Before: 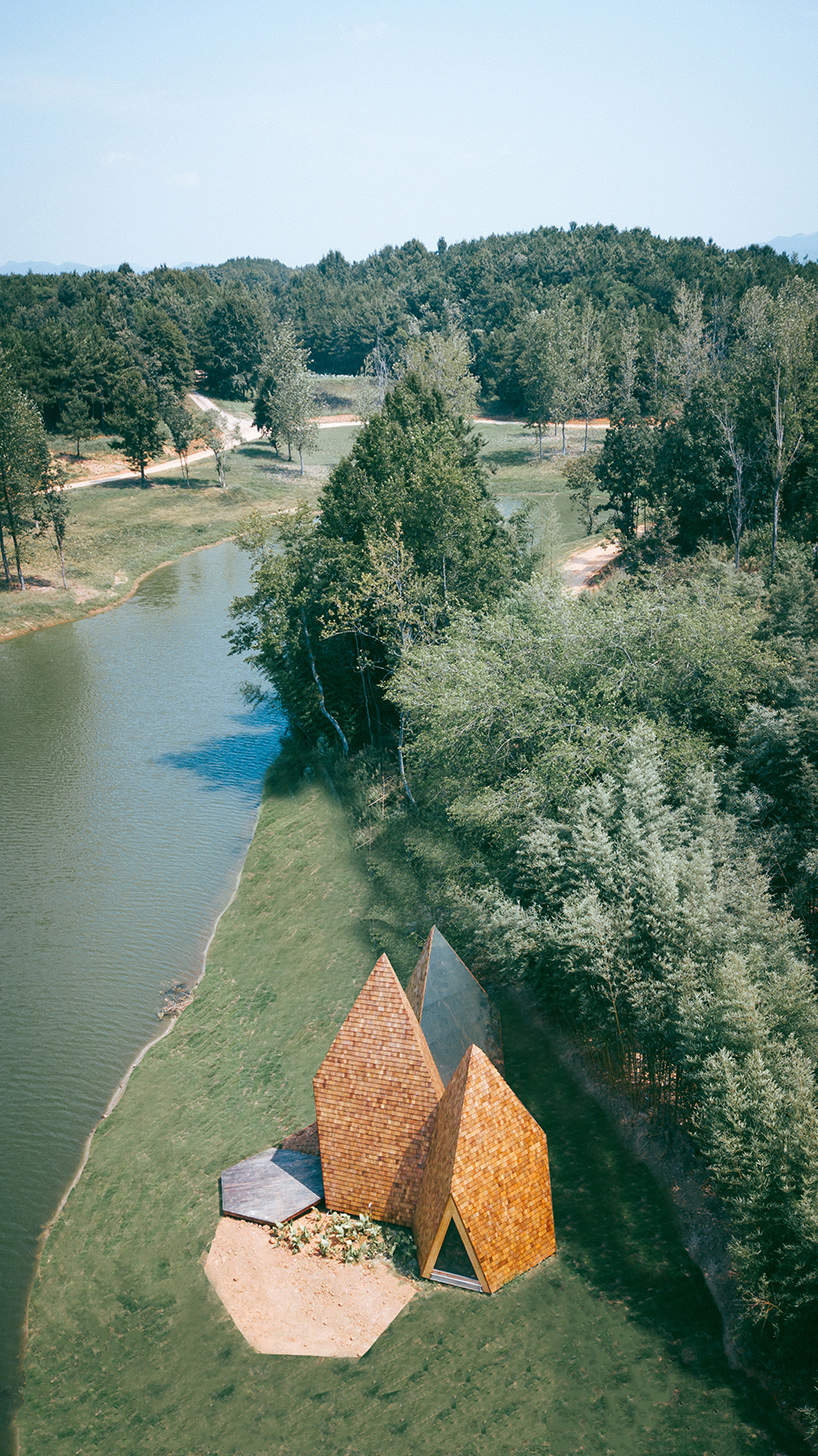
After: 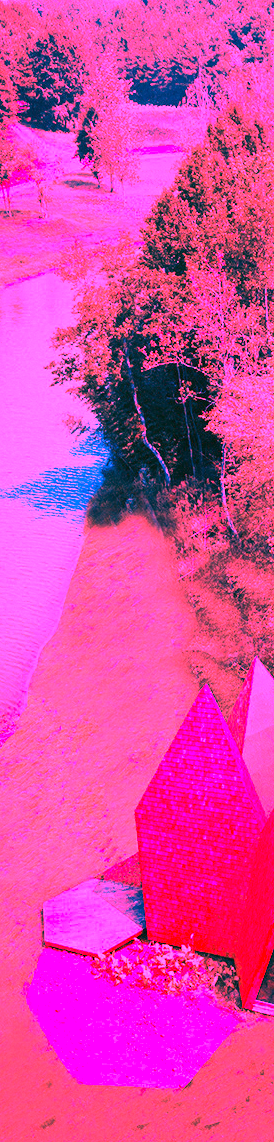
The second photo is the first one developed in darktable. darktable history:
exposure: exposure -0.116 EV, compensate exposure bias true, compensate highlight preservation false
white balance: red 4.26, blue 1.802
color correction: highlights a* 0.816, highlights b* 2.78, saturation 1.1
grain: coarseness 0.09 ISO, strength 10%
crop and rotate: left 21.77%, top 18.528%, right 44.676%, bottom 2.997%
